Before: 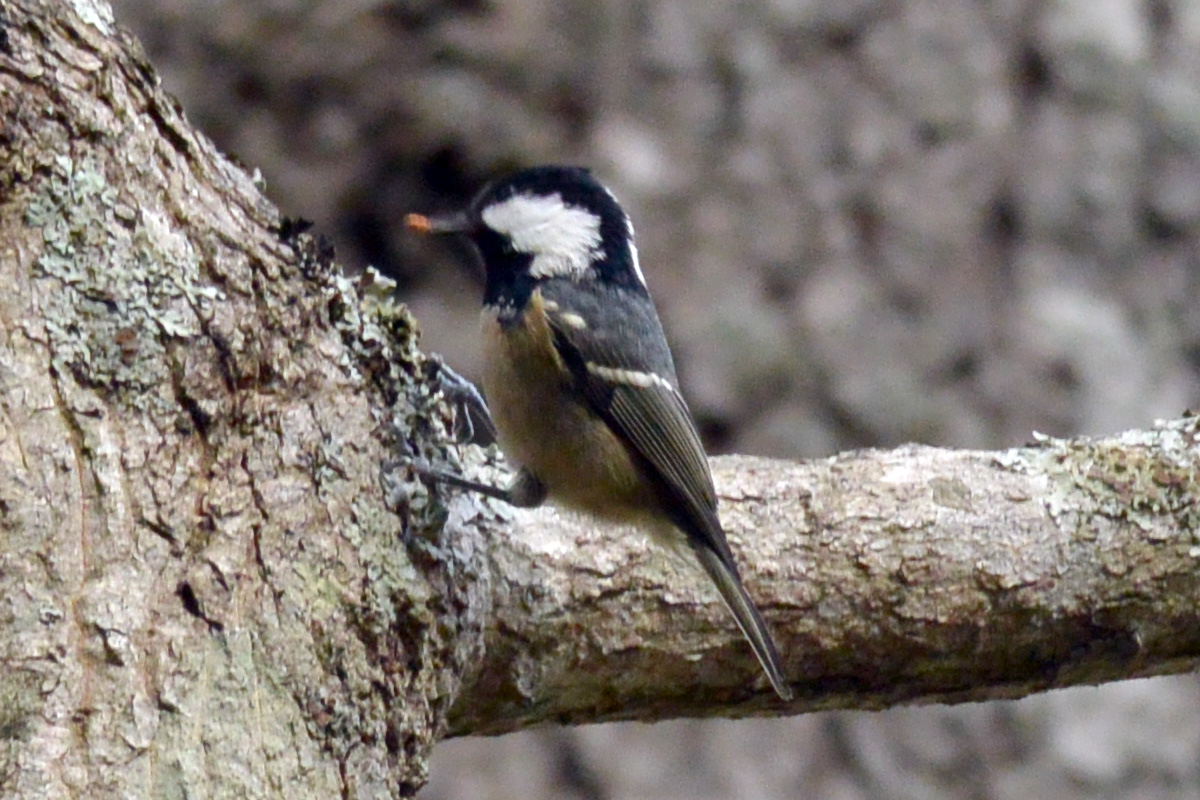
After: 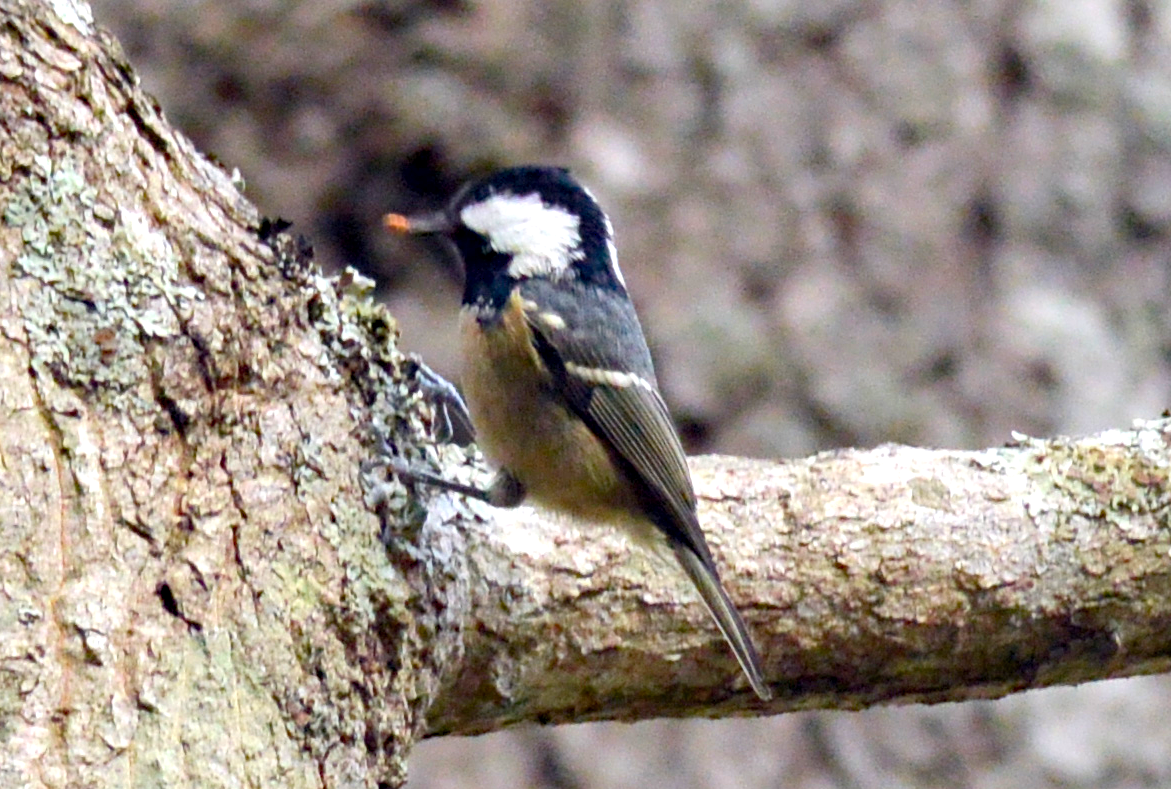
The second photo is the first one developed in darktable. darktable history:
exposure: black level correction 0.001, exposure 0.5 EV, compensate exposure bias true, compensate highlight preservation false
haze removal: compatibility mode true, adaptive false
crop and rotate: left 1.774%, right 0.633%, bottom 1.28%
contrast brightness saturation: contrast 0.03, brightness 0.06, saturation 0.13
base curve: curves: ch0 [(0, 0) (0.472, 0.508) (1, 1)]
